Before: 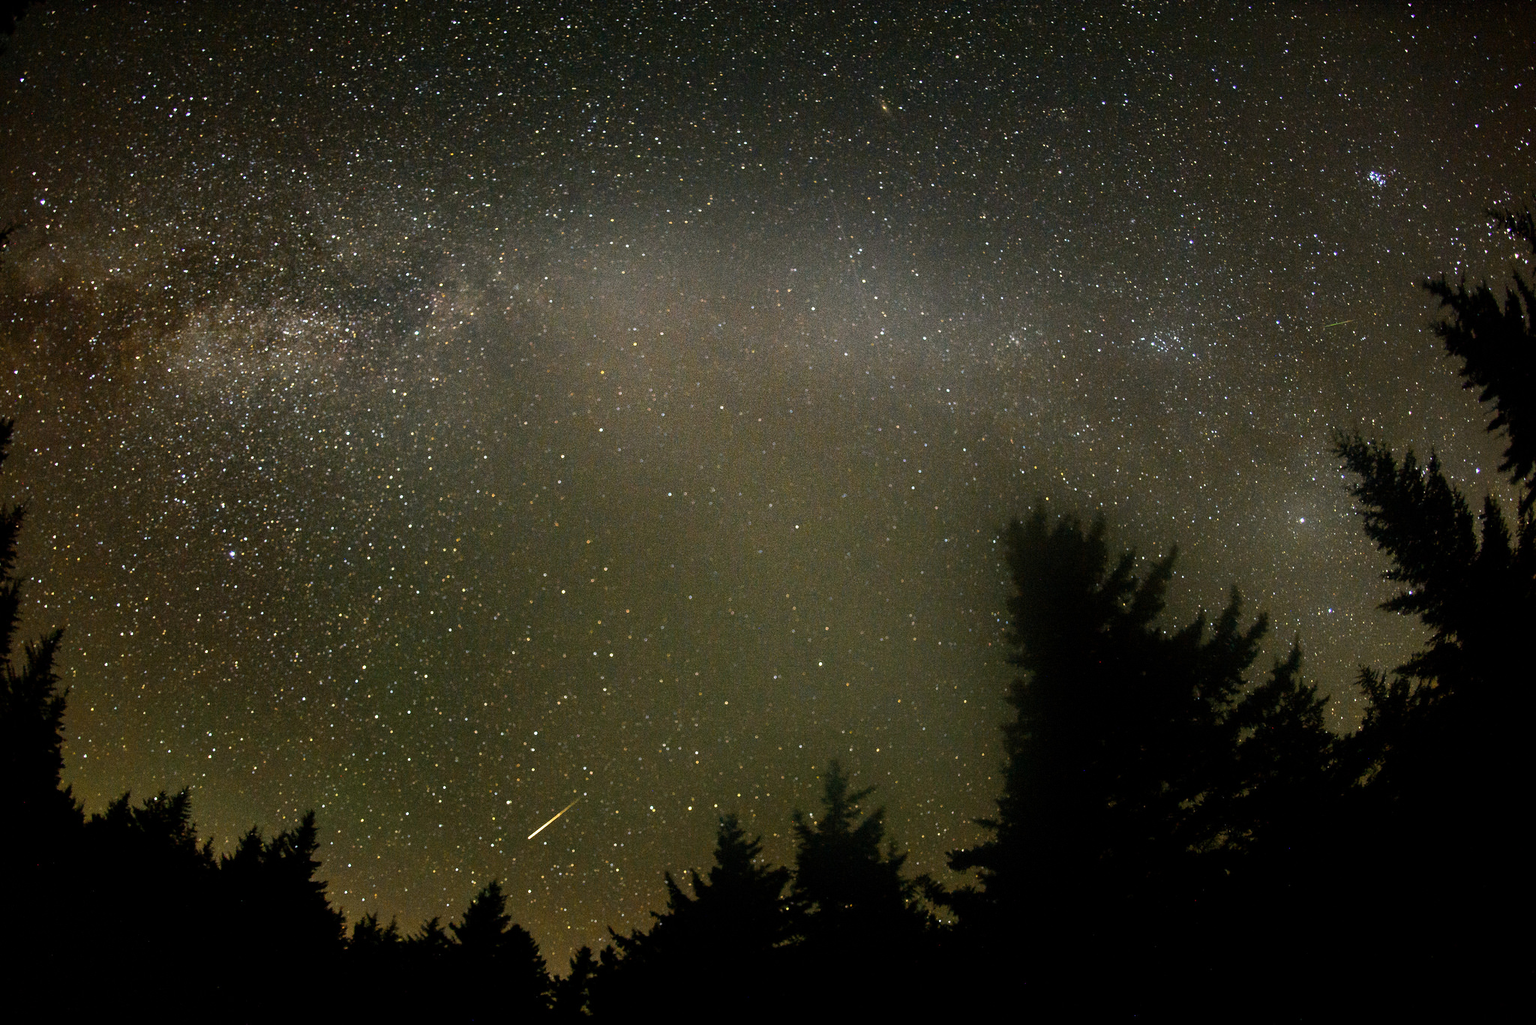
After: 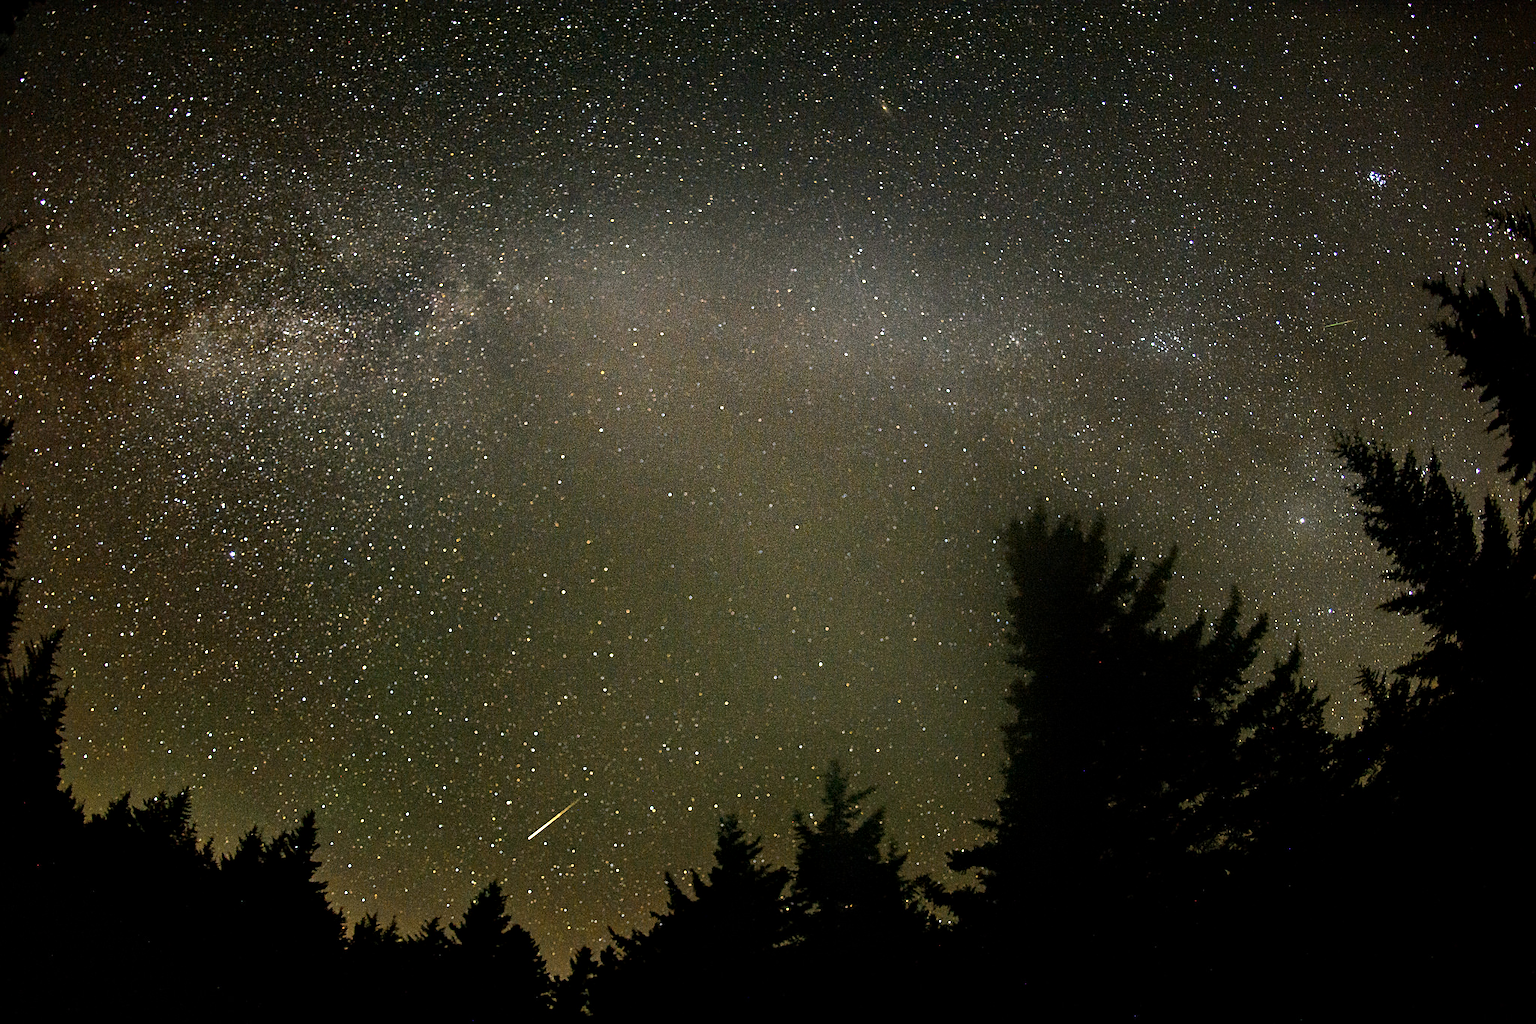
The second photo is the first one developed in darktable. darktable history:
tone equalizer: on, module defaults
sharpen: on, module defaults
local contrast: mode bilateral grid, contrast 30, coarseness 25, midtone range 0.2
crop: bottom 0.071%
